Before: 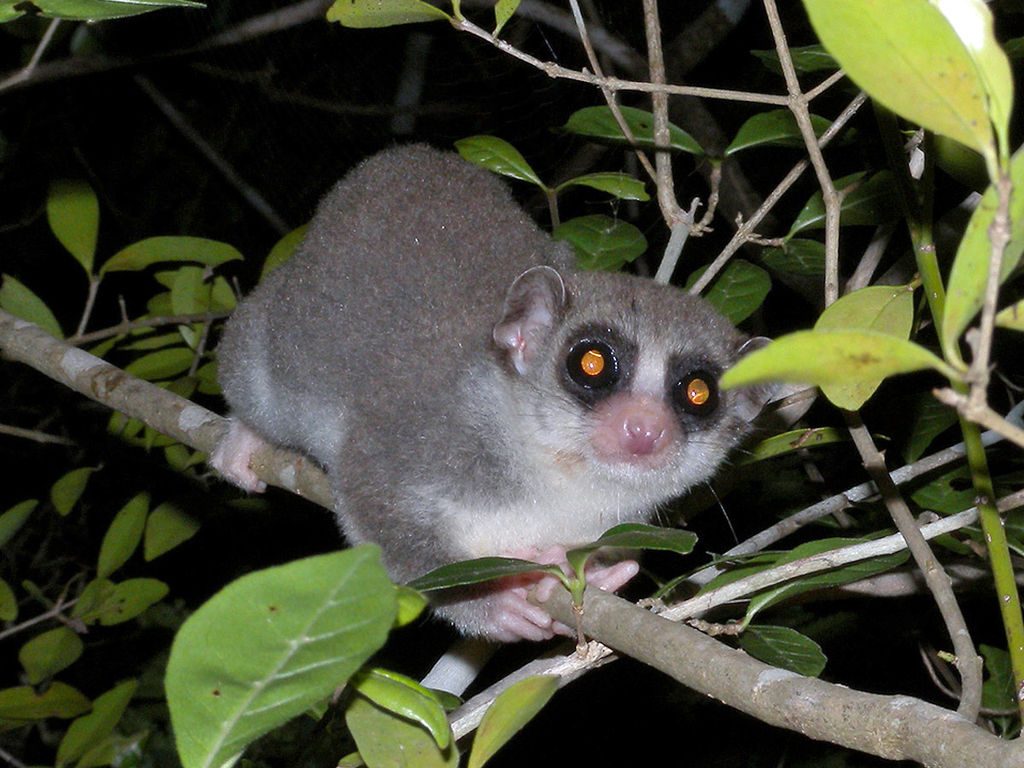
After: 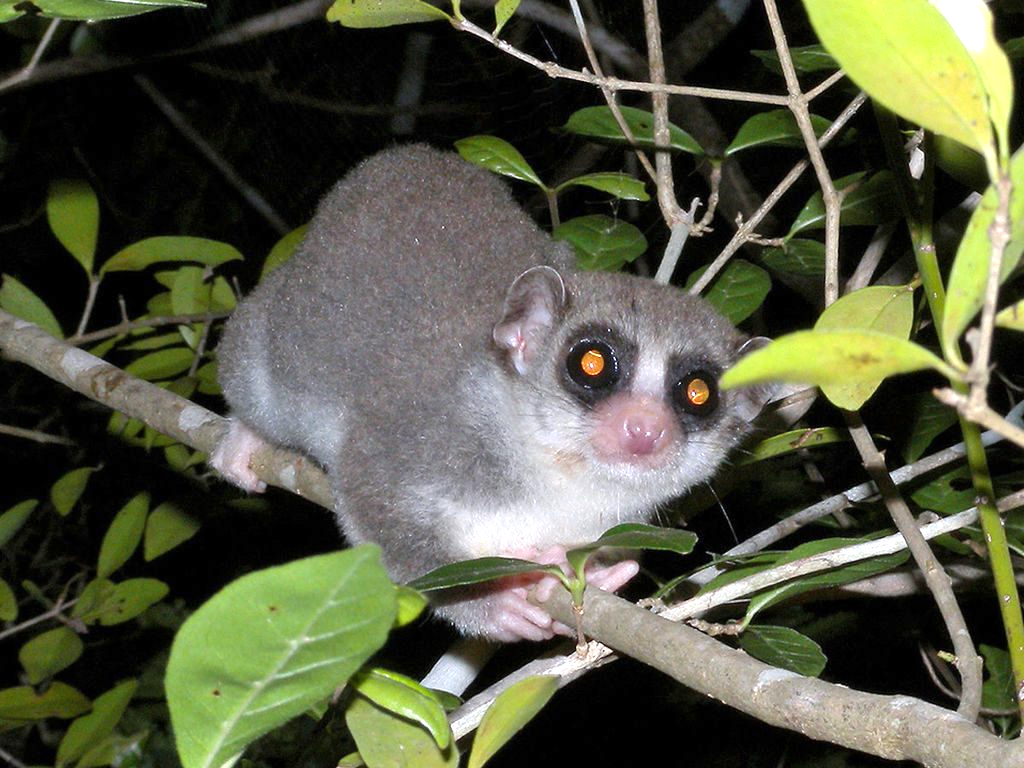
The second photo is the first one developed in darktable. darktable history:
exposure: exposure 0.607 EV, compensate exposure bias true, compensate highlight preservation false
